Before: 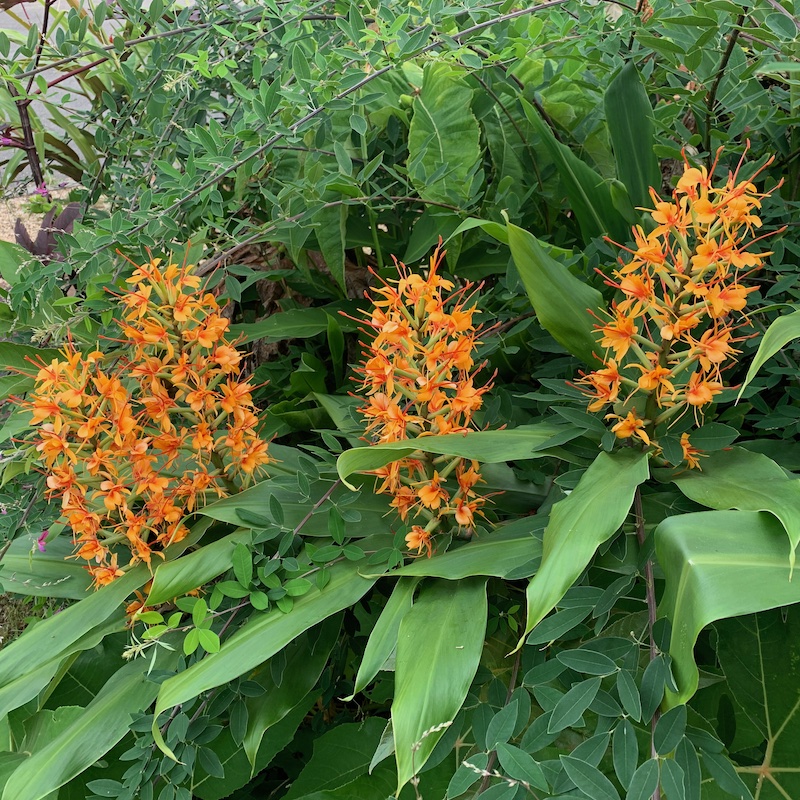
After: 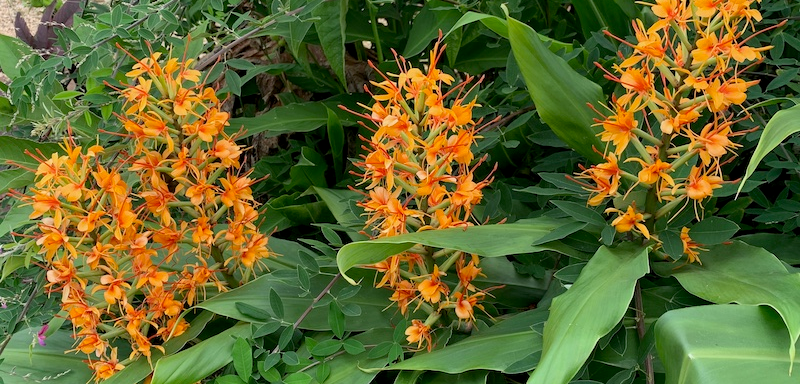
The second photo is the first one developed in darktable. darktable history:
crop and rotate: top 25.785%, bottom 26.176%
